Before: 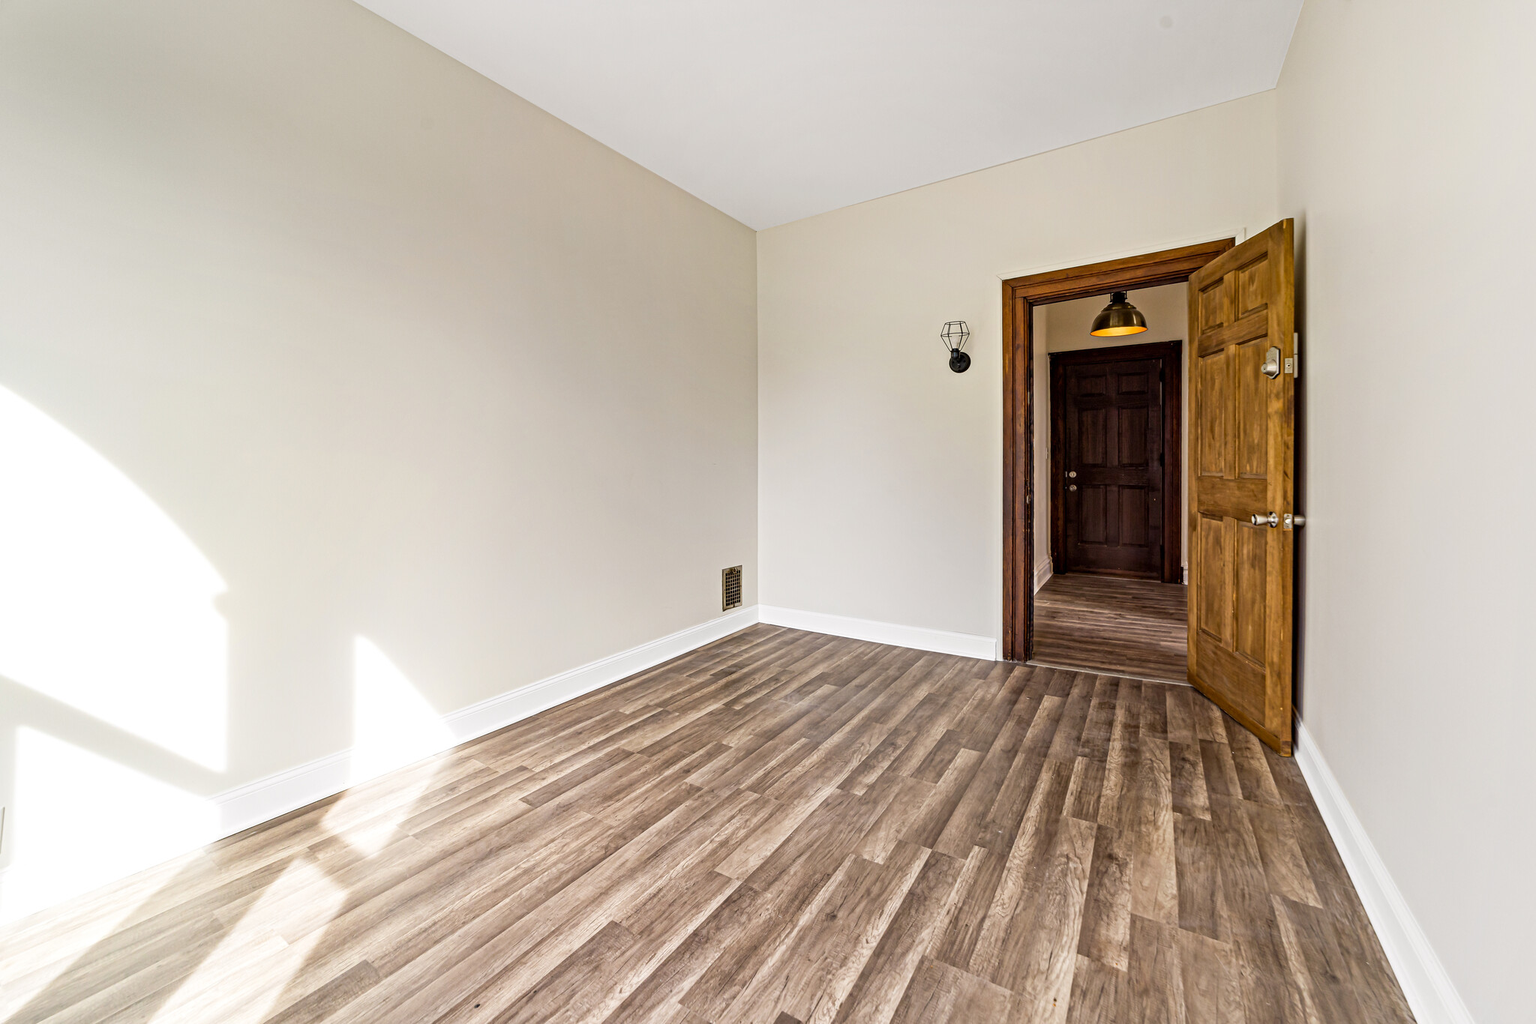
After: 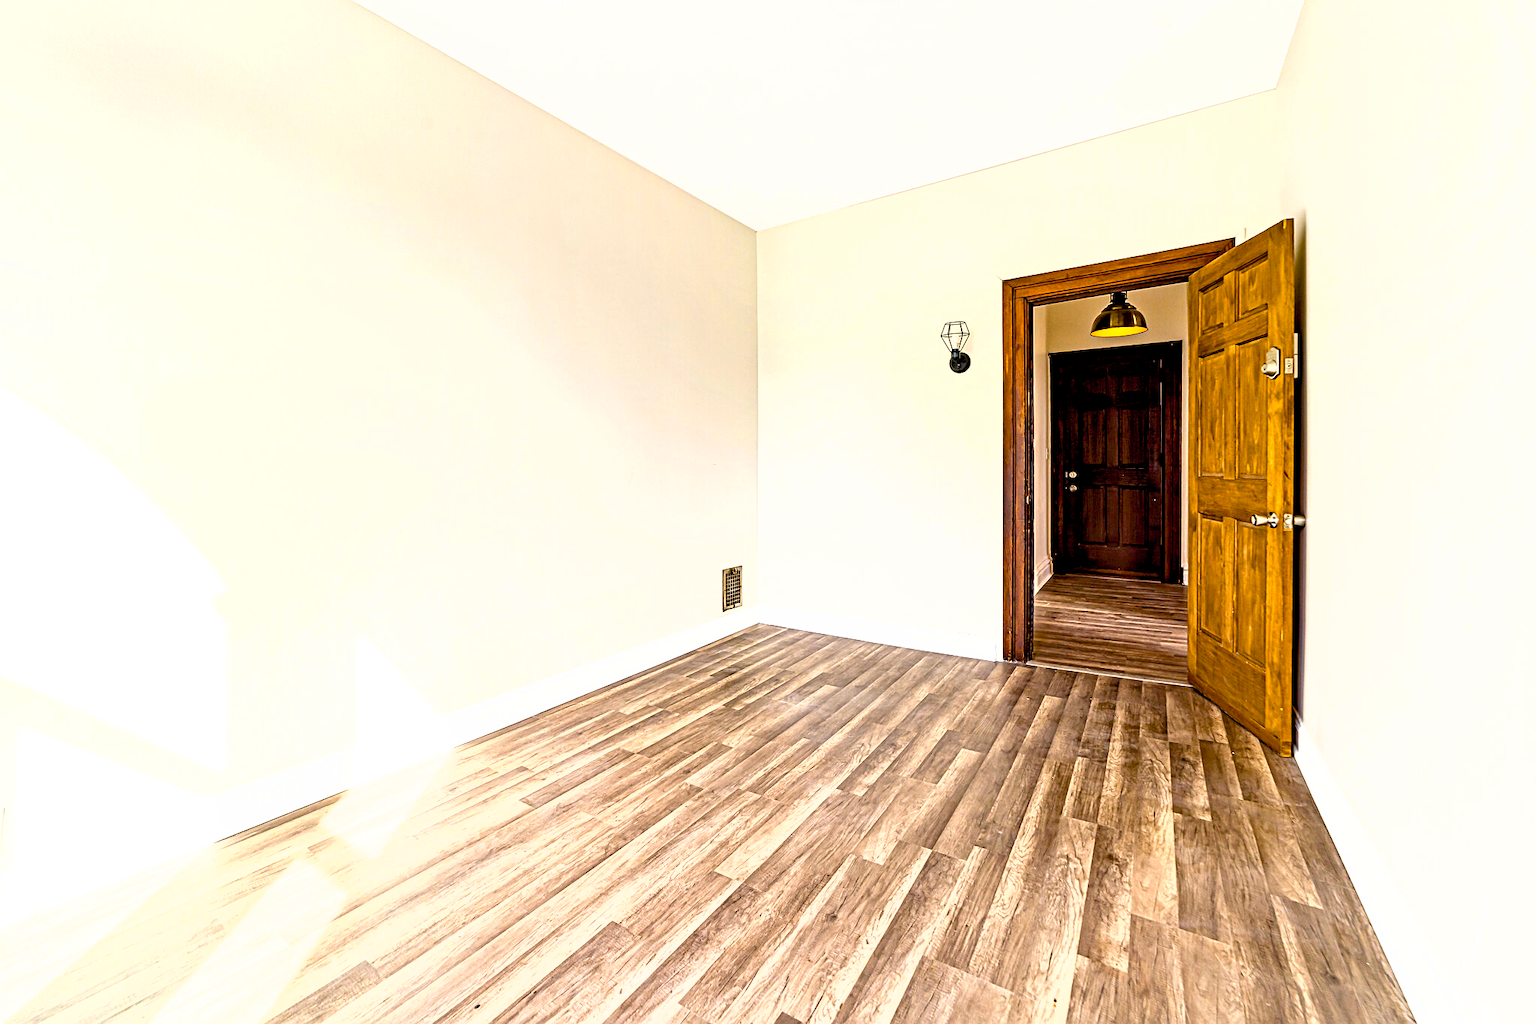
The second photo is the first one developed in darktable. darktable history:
color balance rgb: linear chroma grading › shadows -8%, linear chroma grading › global chroma 10%, perceptual saturation grading › global saturation 2%, perceptual saturation grading › highlights -2%, perceptual saturation grading › mid-tones 4%, perceptual saturation grading › shadows 8%, perceptual brilliance grading › global brilliance 2%, perceptual brilliance grading › highlights -4%, global vibrance 16%, saturation formula JzAzBz (2021)
sharpen: on, module defaults
color balance: output saturation 110%
exposure: black level correction 0.008, exposure 0.979 EV, compensate highlight preservation false
fill light: on, module defaults
